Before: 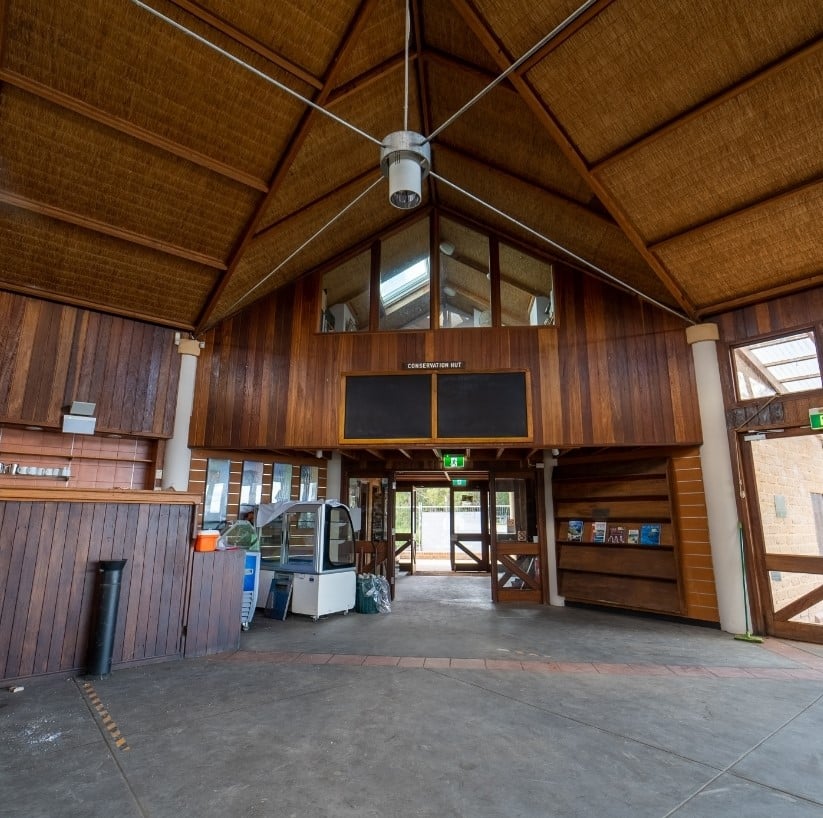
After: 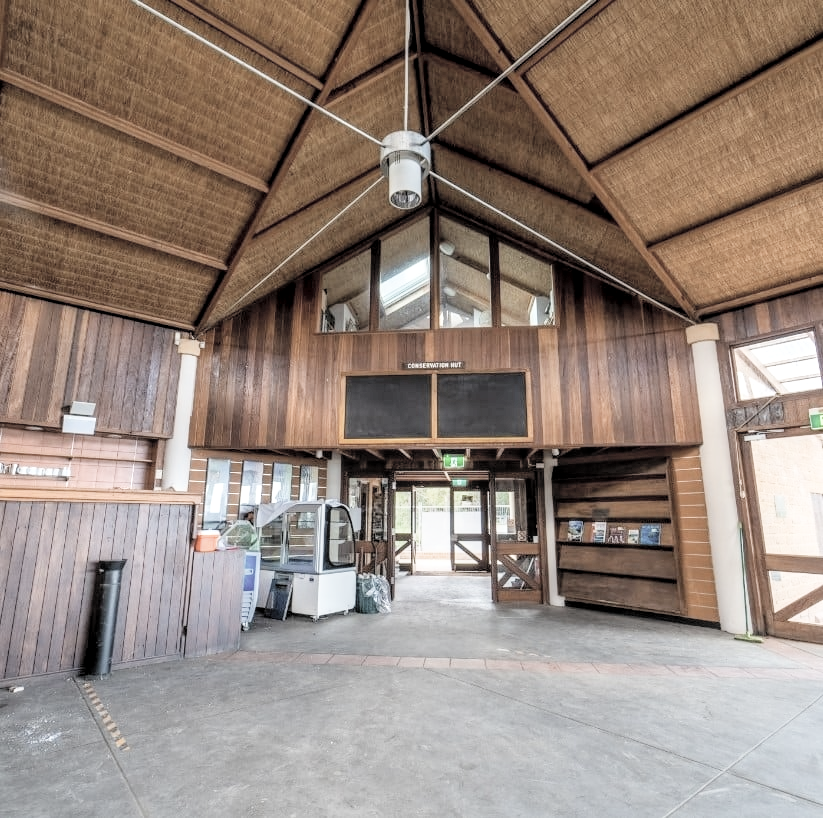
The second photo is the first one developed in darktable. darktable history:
exposure: black level correction 0, exposure 1.199 EV, compensate highlight preservation false
contrast brightness saturation: brightness 0.189, saturation -0.497
local contrast: on, module defaults
filmic rgb: black relative exposure -7.92 EV, white relative exposure 4.18 EV, hardness 4.05, latitude 51.26%, contrast 1.01, shadows ↔ highlights balance 5.46%, iterations of high-quality reconstruction 0
